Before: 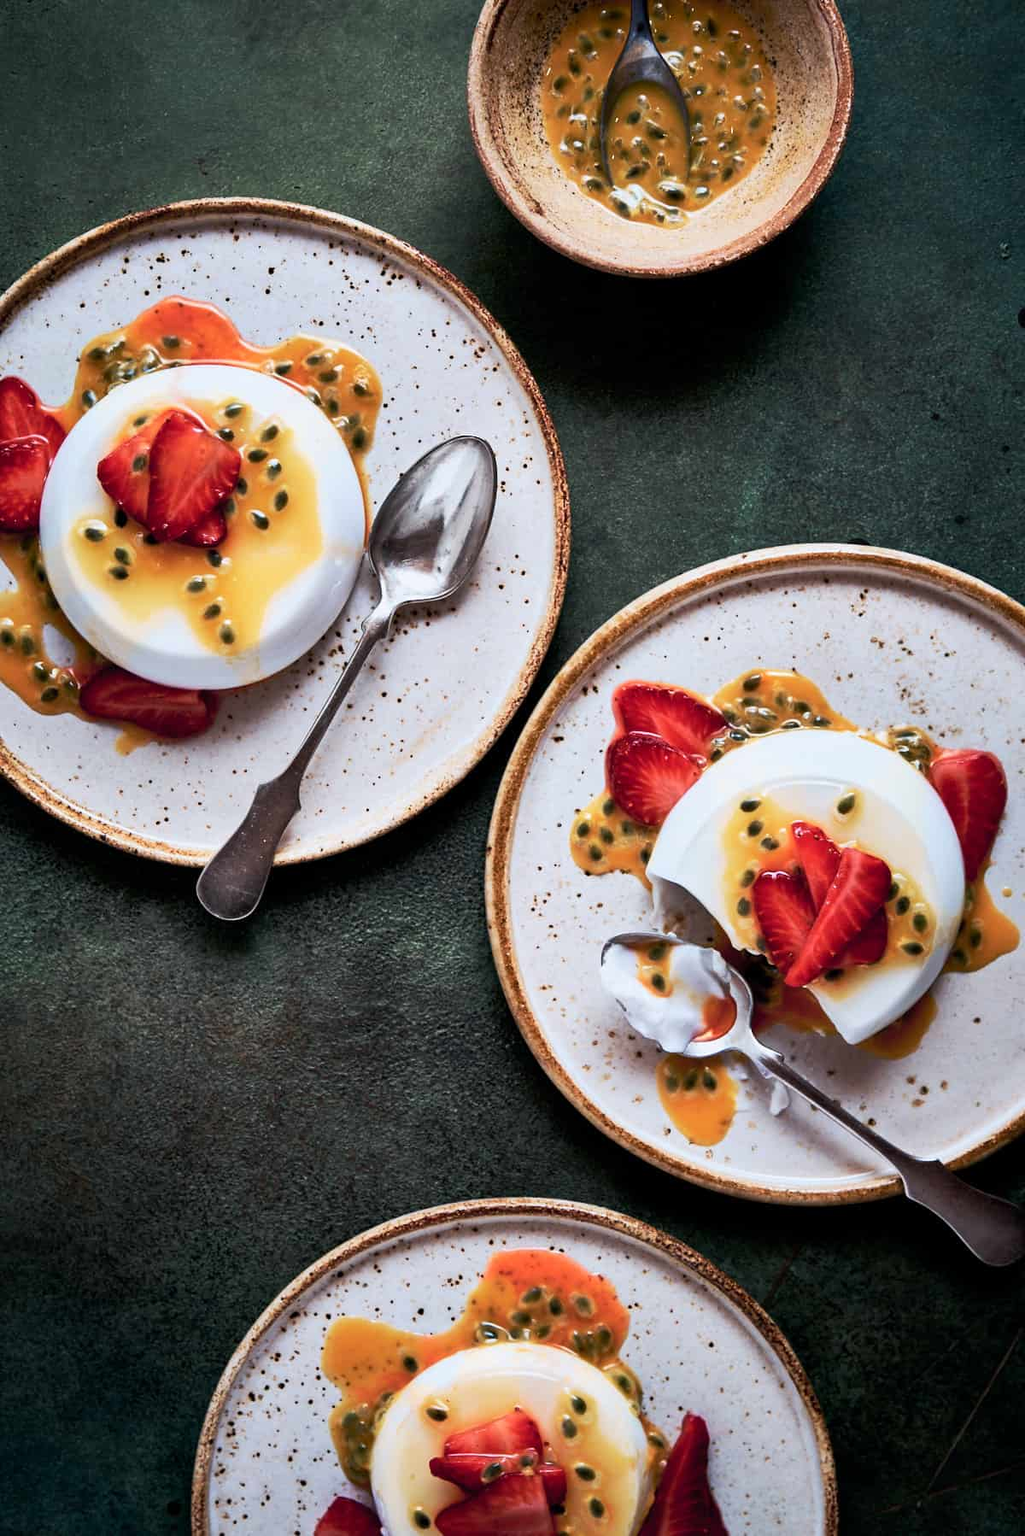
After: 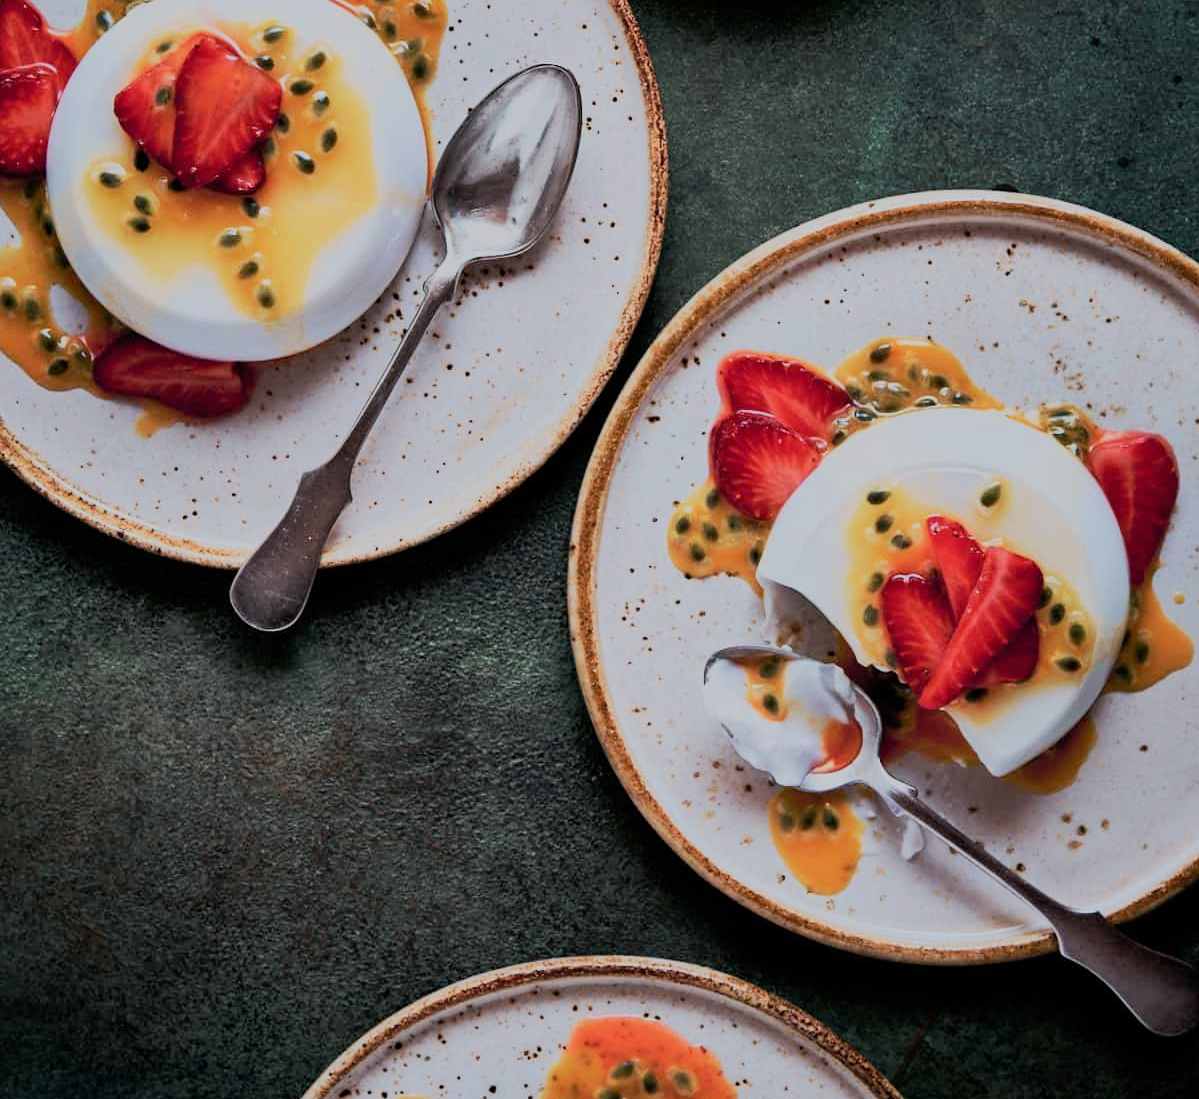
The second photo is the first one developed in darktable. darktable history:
filmic rgb: black relative exposure -13.11 EV, white relative exposure 4.01 EV, target white luminance 85.149%, hardness 6.28, latitude 42.08%, contrast 0.855, shadows ↔ highlights balance 8.56%, preserve chrominance RGB euclidean norm, color science v5 (2021), contrast in shadows safe, contrast in highlights safe
crop and rotate: top 24.821%, bottom 14.054%
